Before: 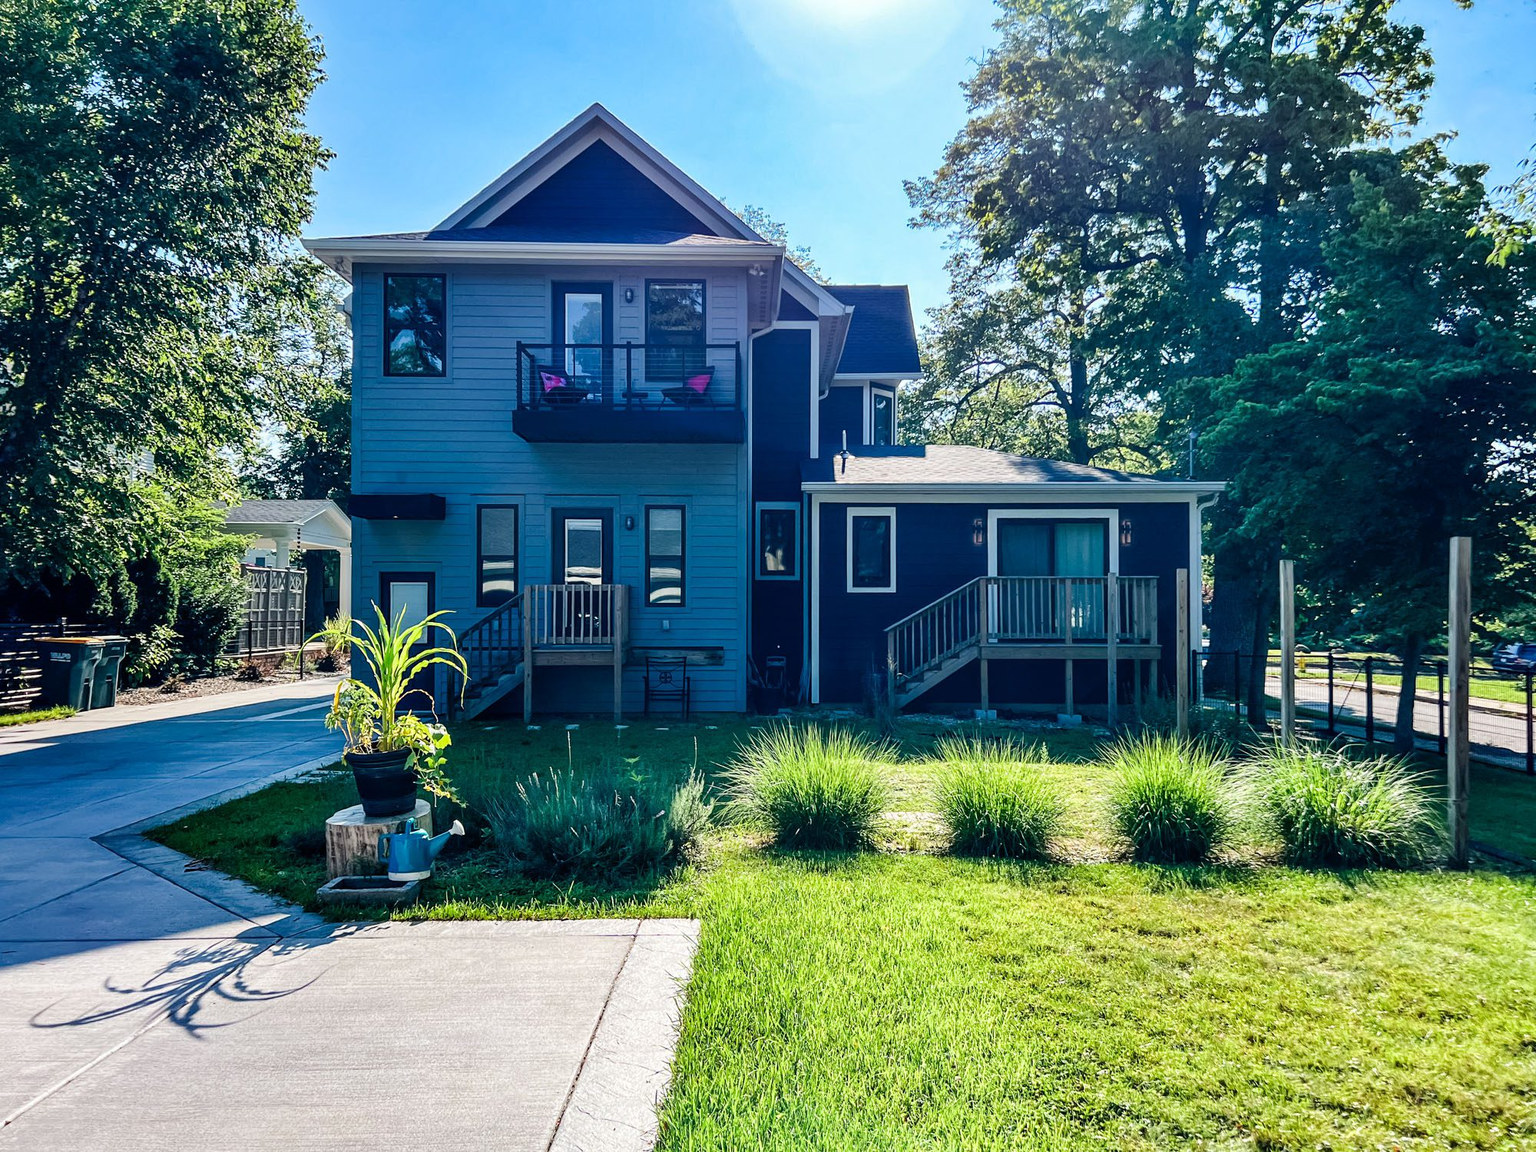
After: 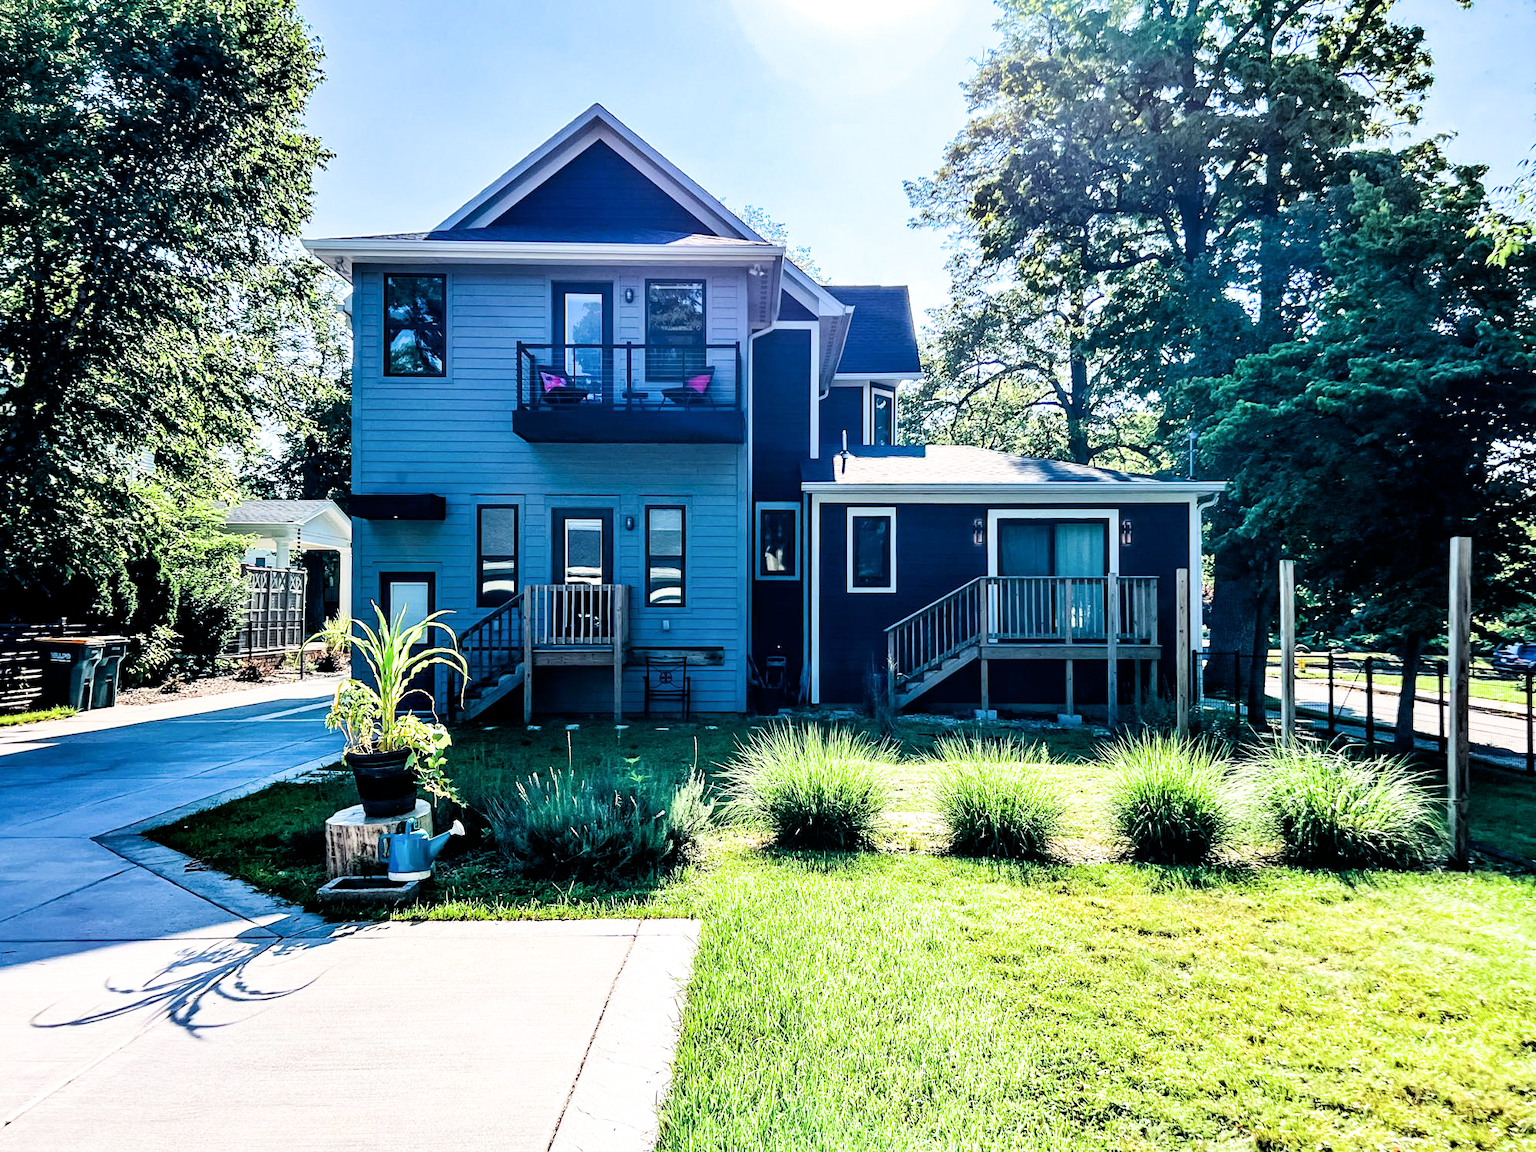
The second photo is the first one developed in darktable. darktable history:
exposure: exposure 0.781 EV, compensate highlight preservation false
filmic rgb: black relative exposure -4 EV, white relative exposure 3 EV, hardness 3.02, contrast 1.4
